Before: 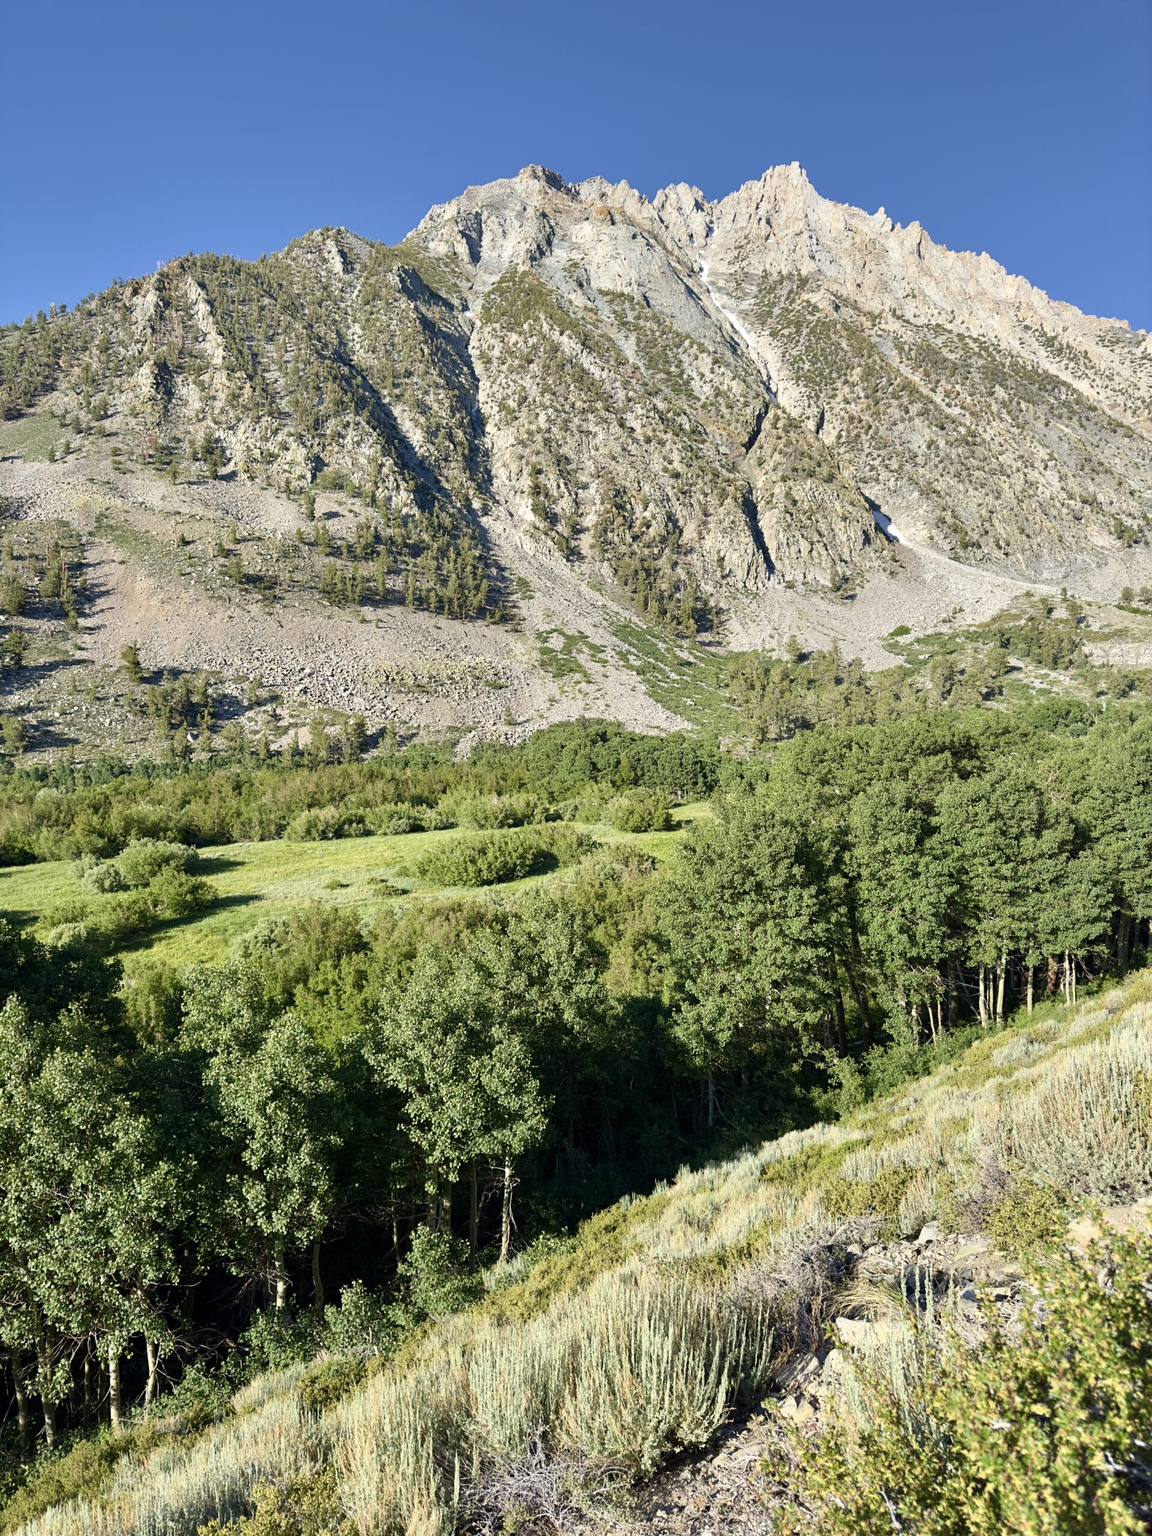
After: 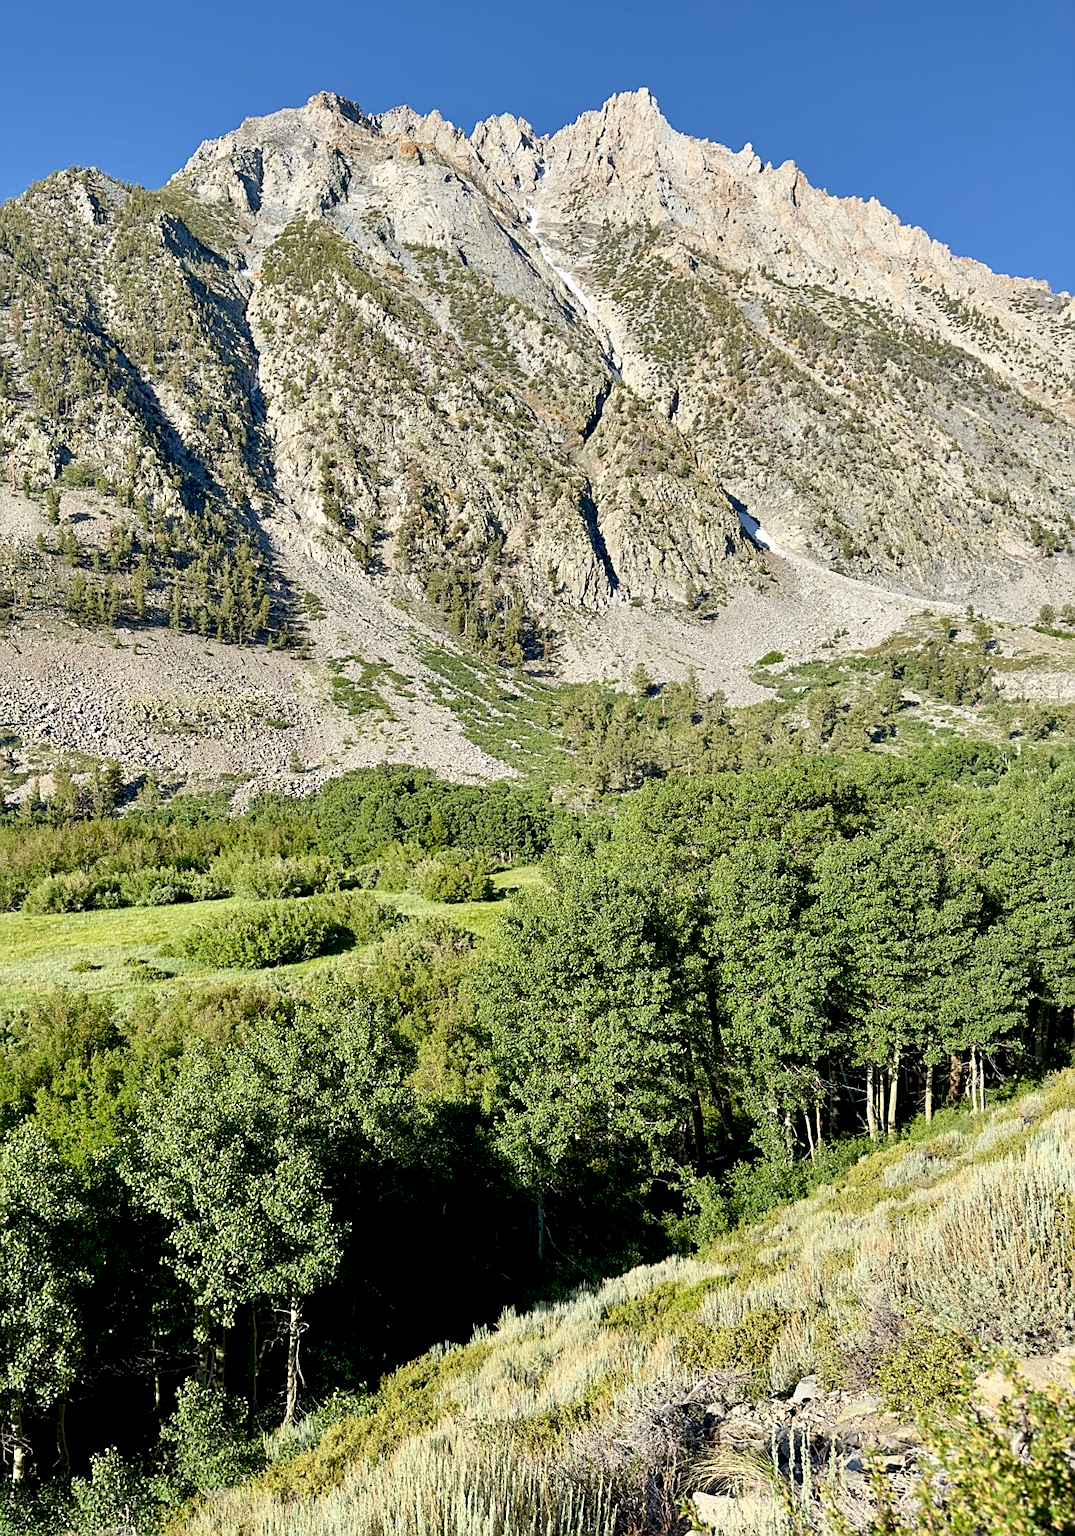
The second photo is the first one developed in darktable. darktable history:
sharpen: on, module defaults
exposure: black level correction 0.012, compensate highlight preservation false
crop: left 23.095%, top 5.827%, bottom 11.854%
